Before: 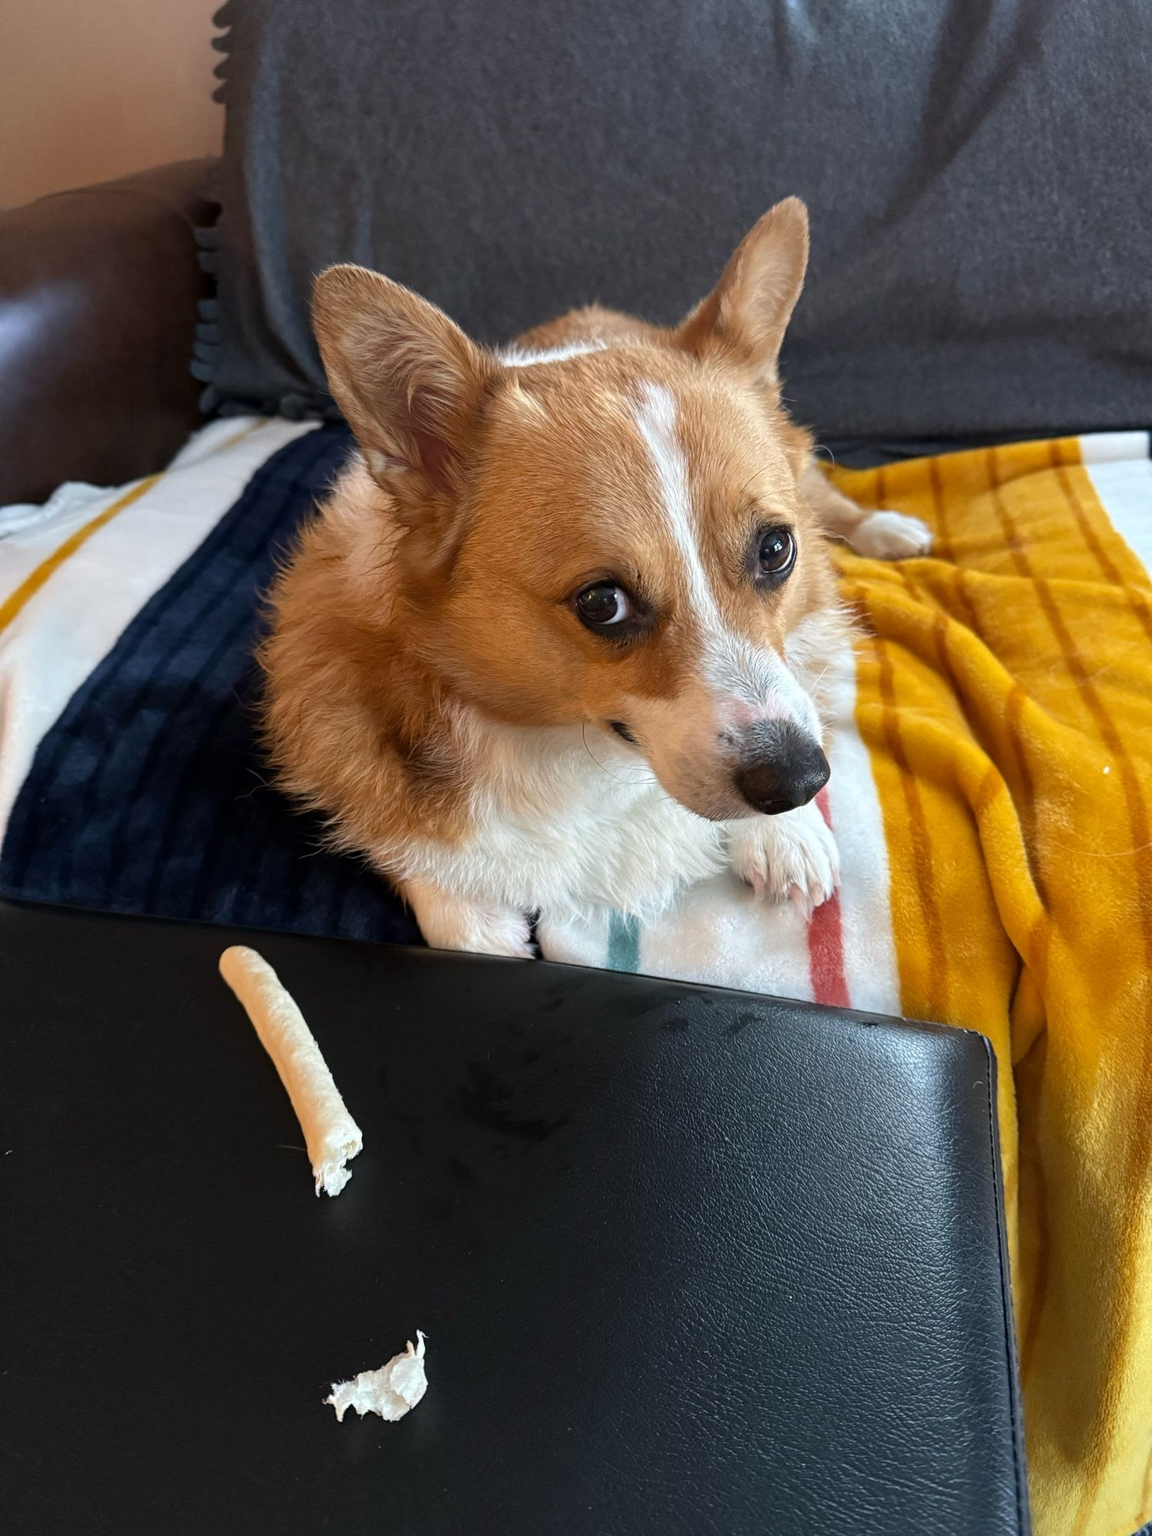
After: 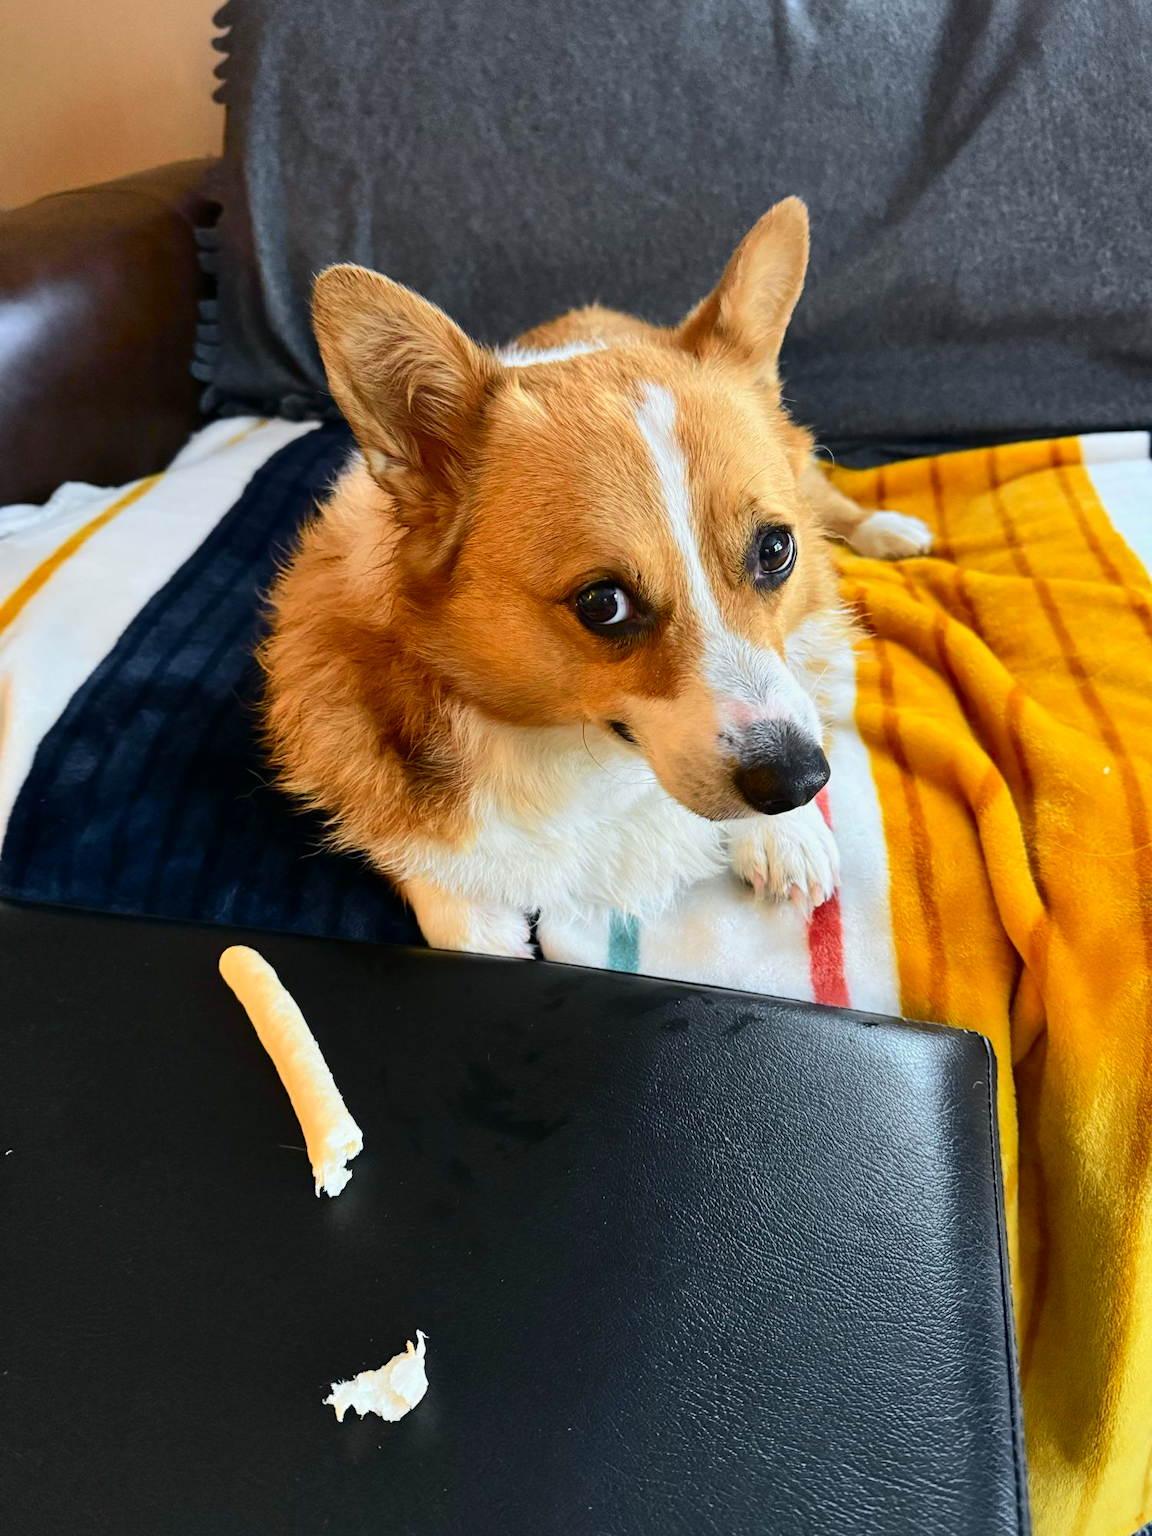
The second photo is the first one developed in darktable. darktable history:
shadows and highlights: shadows 47.83, highlights -42.09, soften with gaussian
contrast brightness saturation: saturation 0.133
tone curve: curves: ch0 [(0, 0.003) (0.113, 0.081) (0.207, 0.184) (0.515, 0.612) (0.712, 0.793) (0.984, 0.961)]; ch1 [(0, 0) (0.172, 0.123) (0.317, 0.272) (0.414, 0.382) (0.476, 0.479) (0.505, 0.498) (0.534, 0.534) (0.621, 0.65) (0.709, 0.764) (1, 1)]; ch2 [(0, 0) (0.411, 0.424) (0.505, 0.505) (0.521, 0.524) (0.537, 0.57) (0.65, 0.699) (1, 1)], color space Lab, independent channels, preserve colors none
